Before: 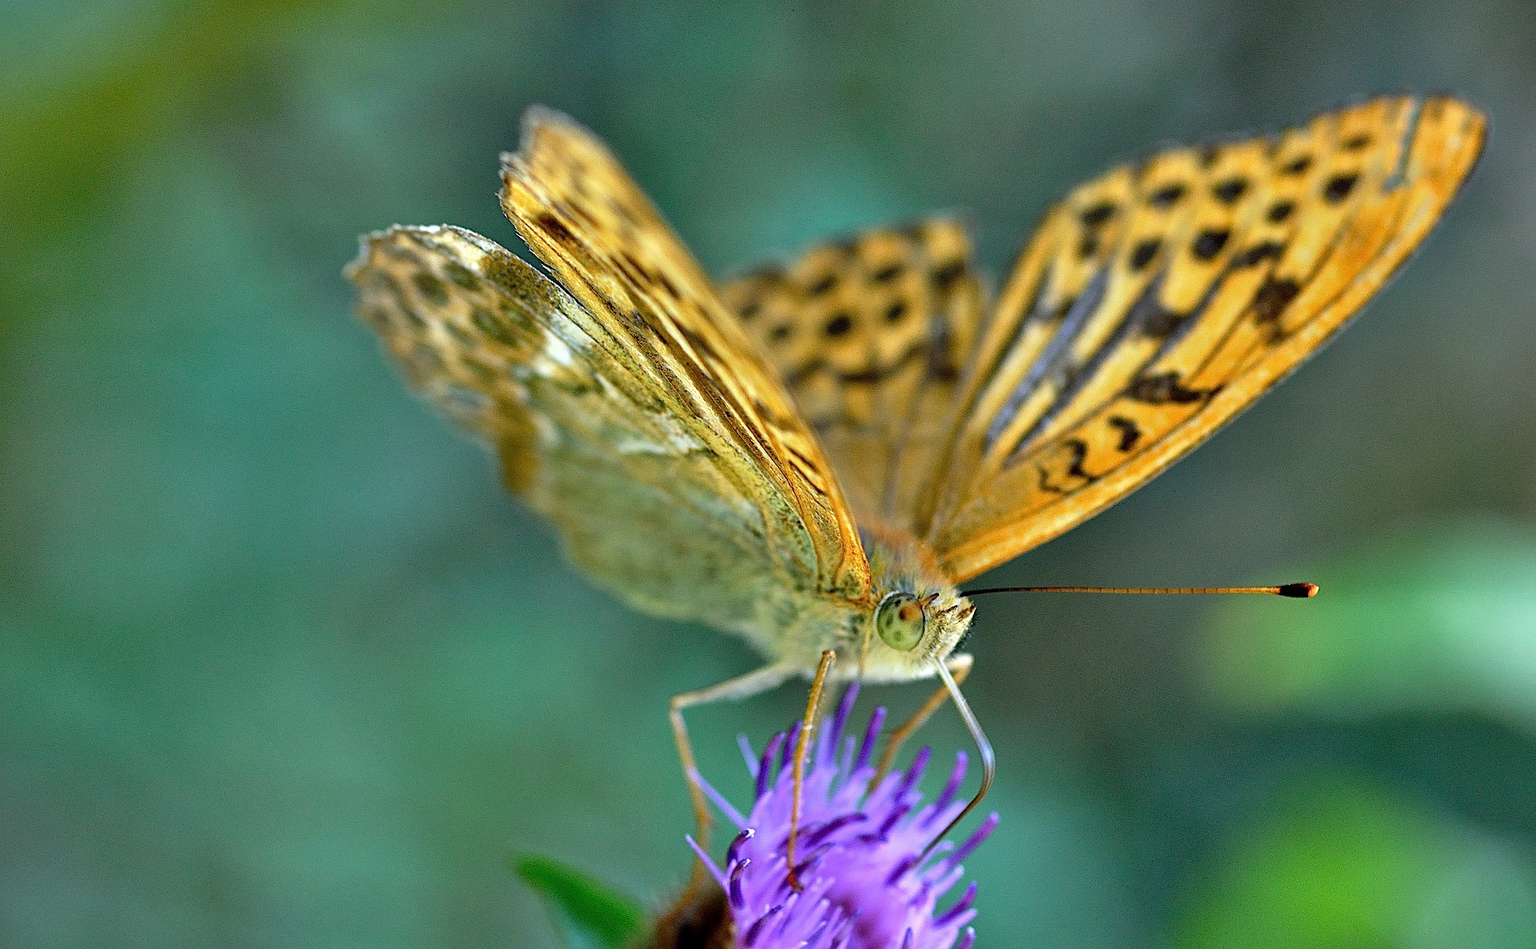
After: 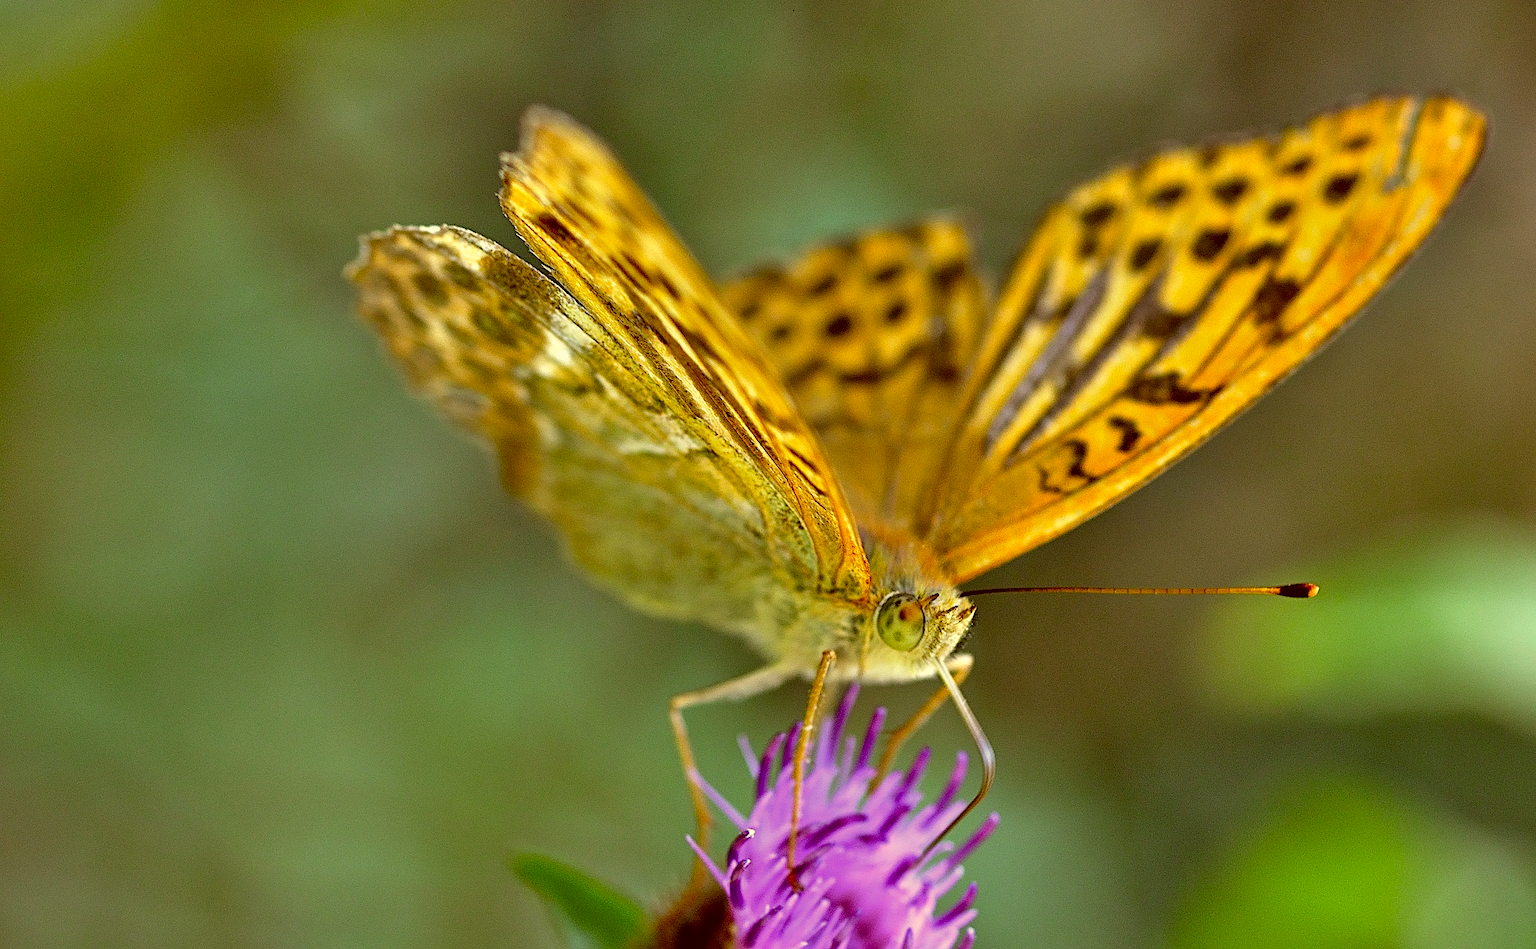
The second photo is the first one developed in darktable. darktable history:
color correction: highlights a* 1.05, highlights b* 24.59, shadows a* 15.98, shadows b* 24.56
